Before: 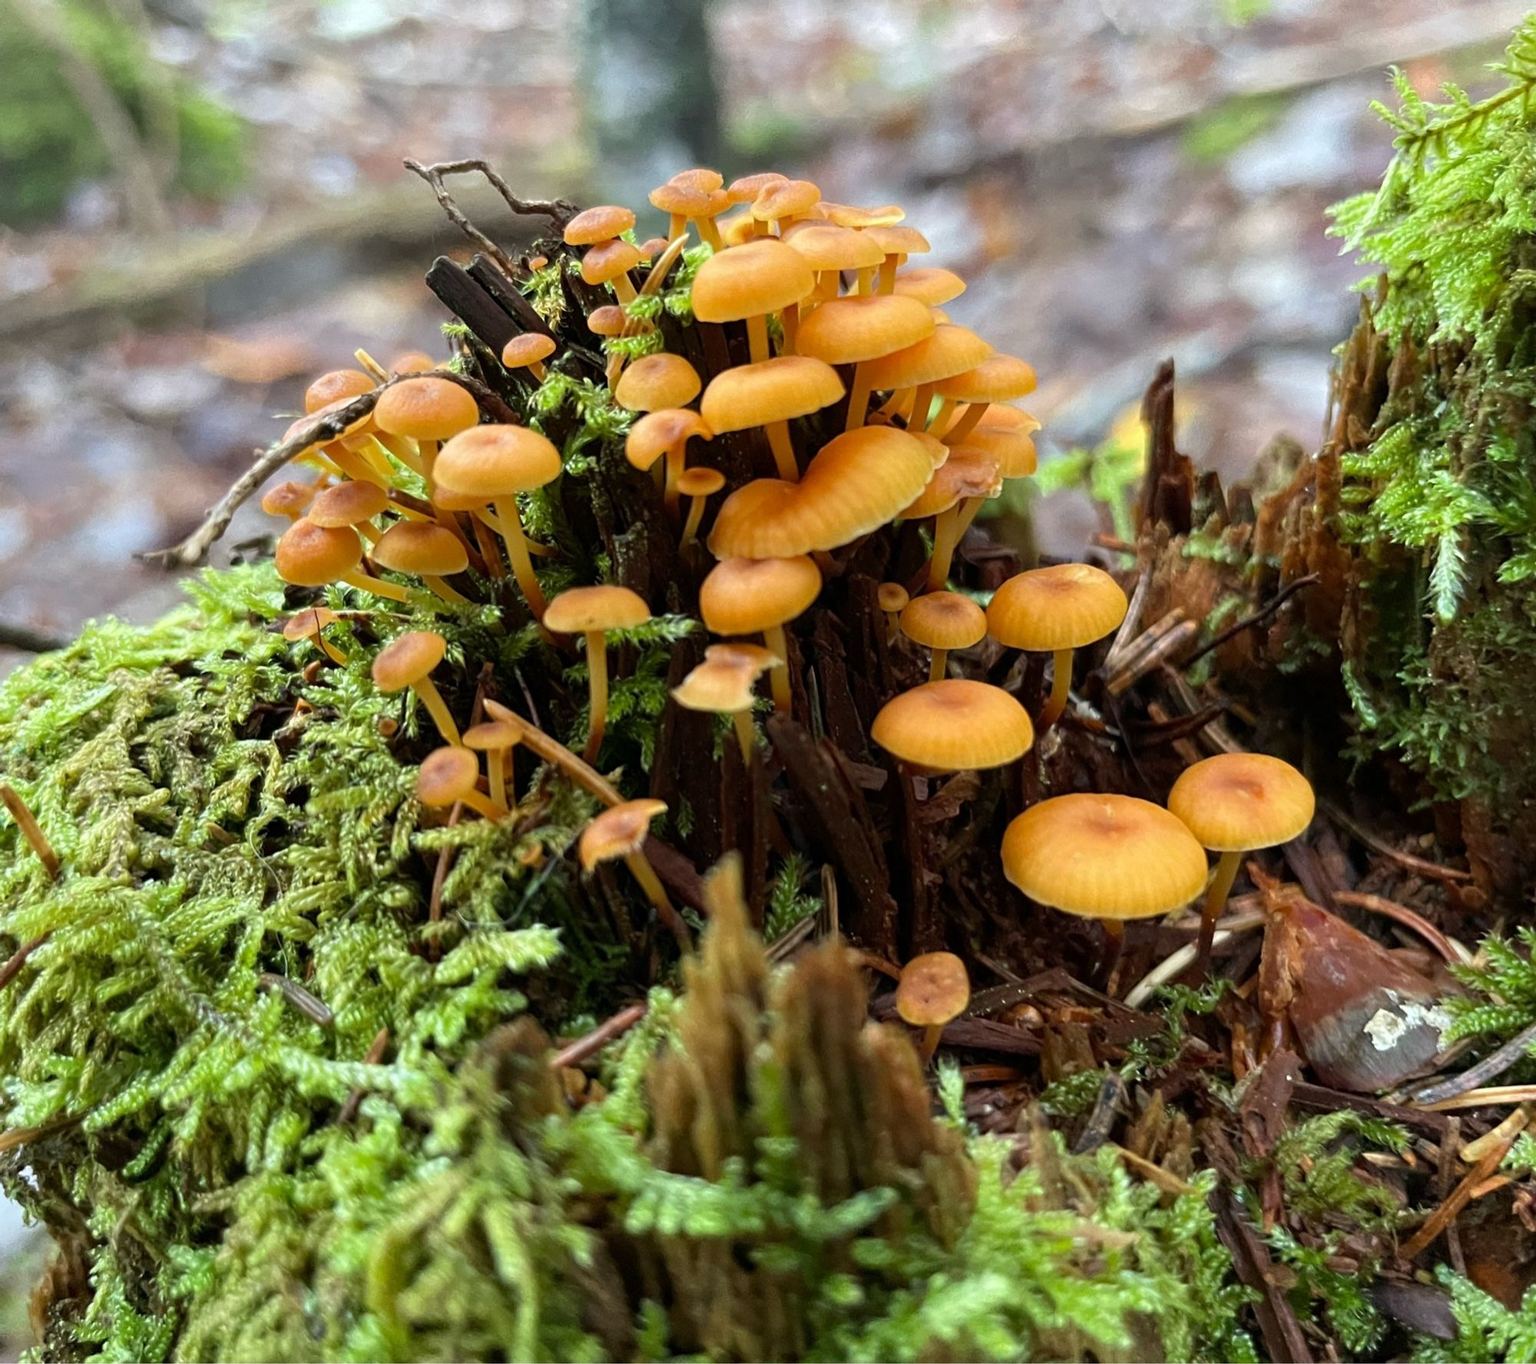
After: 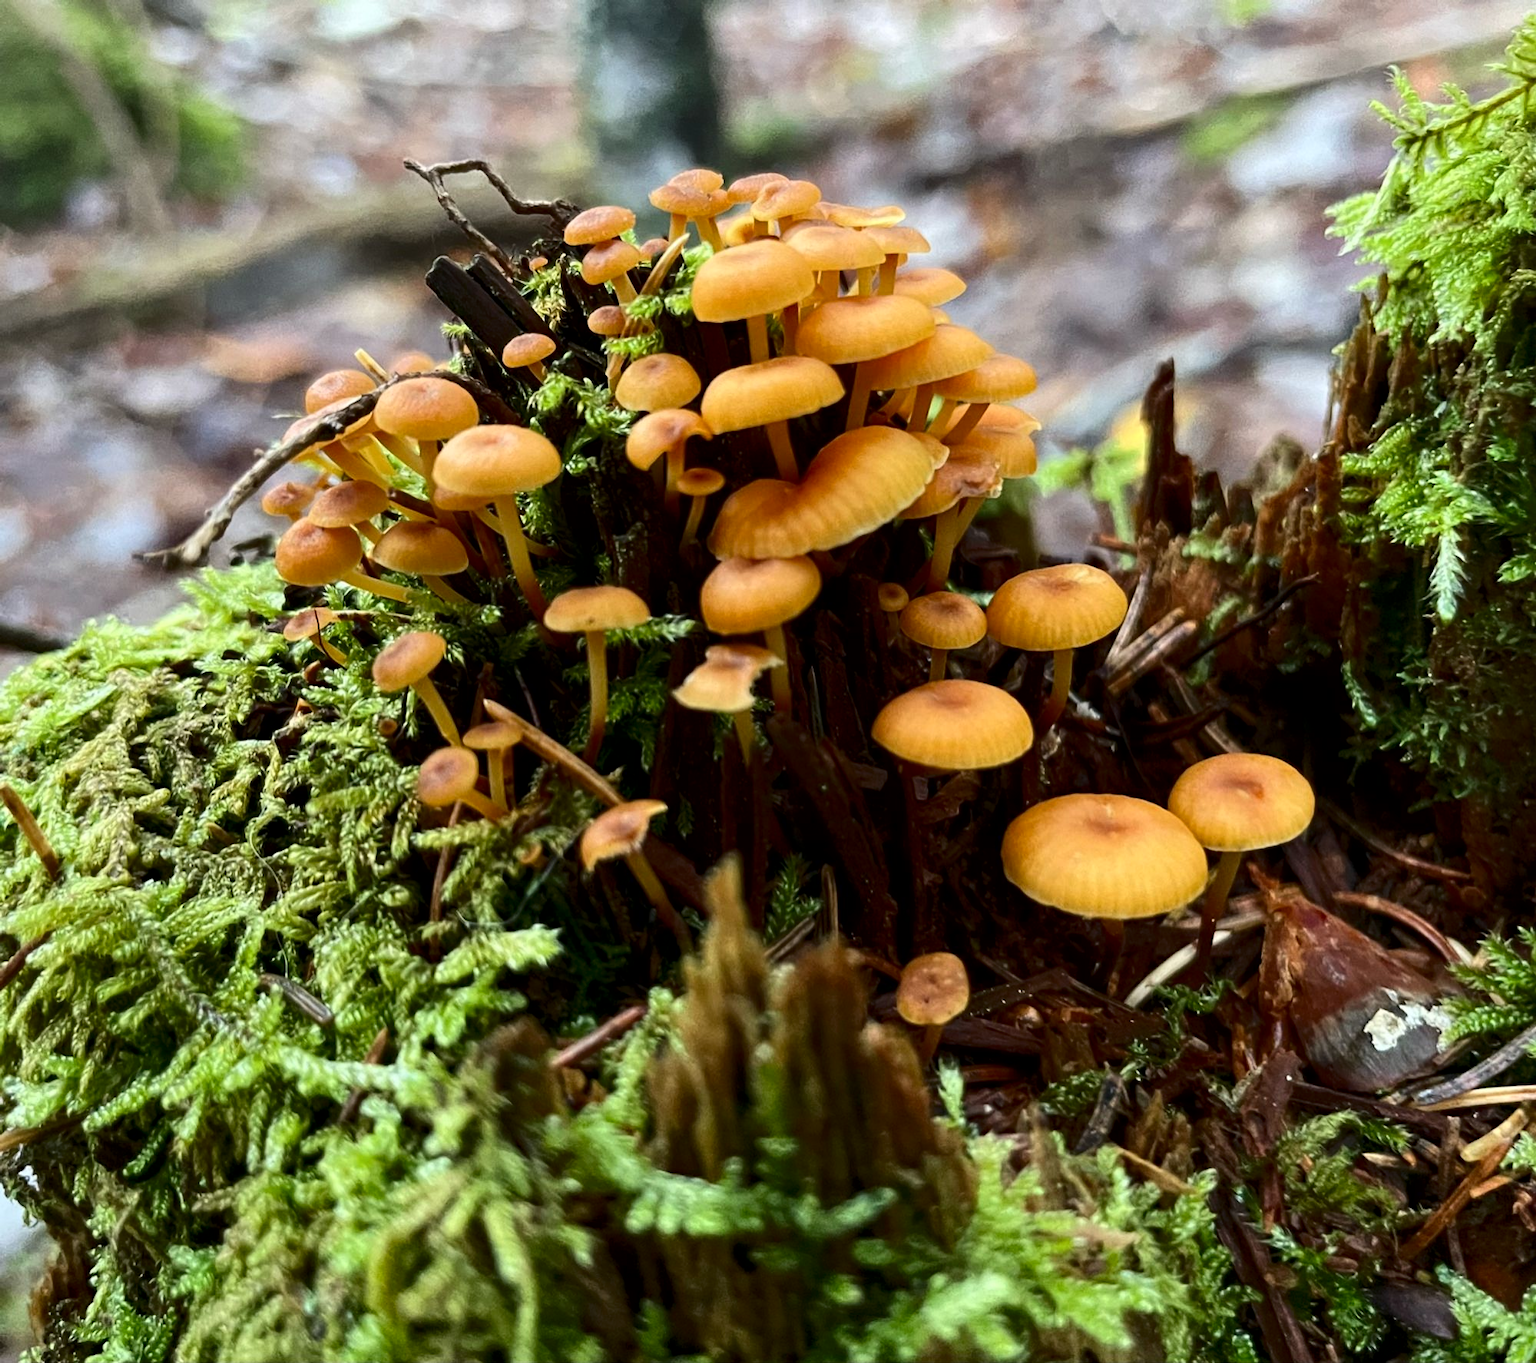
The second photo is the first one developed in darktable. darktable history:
tone curve: curves: ch0 [(0, 0) (0.003, 0) (0.011, 0) (0.025, 0) (0.044, 0.006) (0.069, 0.024) (0.1, 0.038) (0.136, 0.052) (0.177, 0.08) (0.224, 0.112) (0.277, 0.145) (0.335, 0.206) (0.399, 0.284) (0.468, 0.372) (0.543, 0.477) (0.623, 0.593) (0.709, 0.717) (0.801, 0.815) (0.898, 0.92) (1, 1)], color space Lab, independent channels, preserve colors none
